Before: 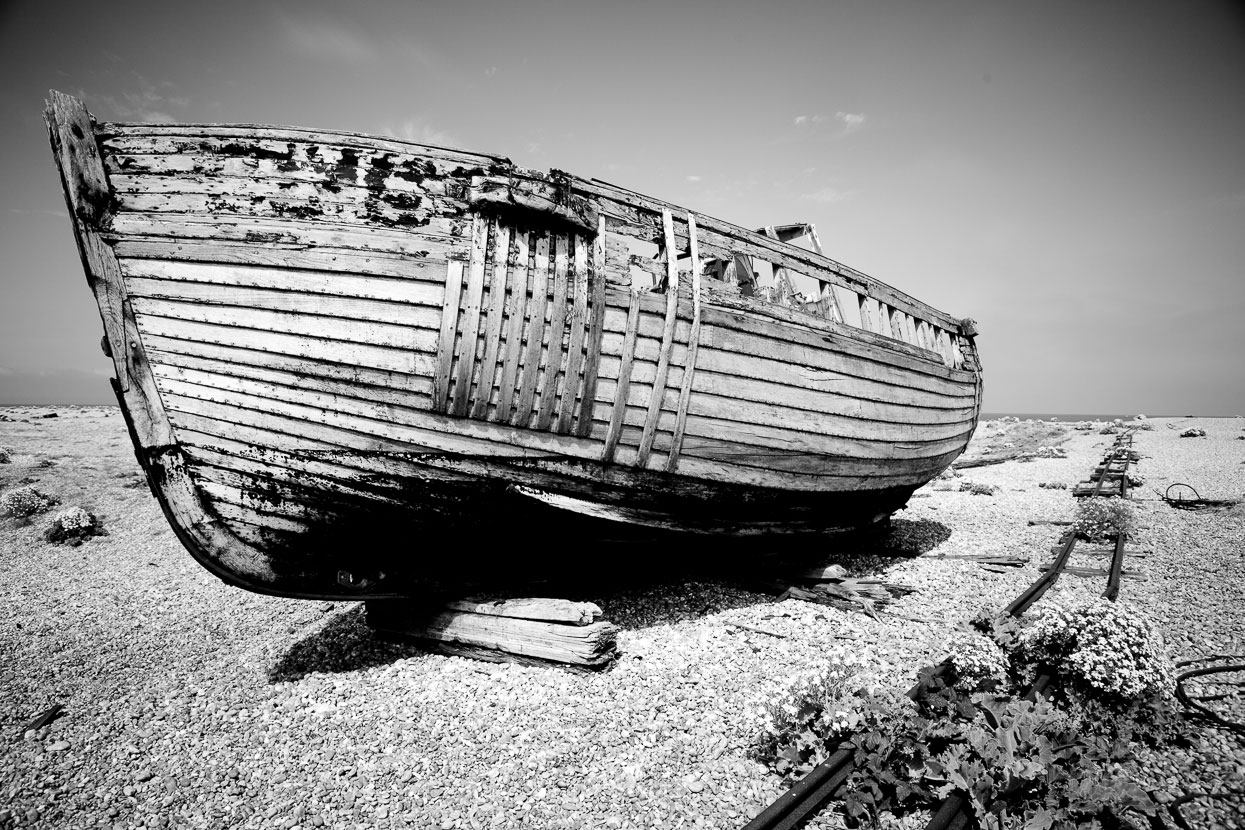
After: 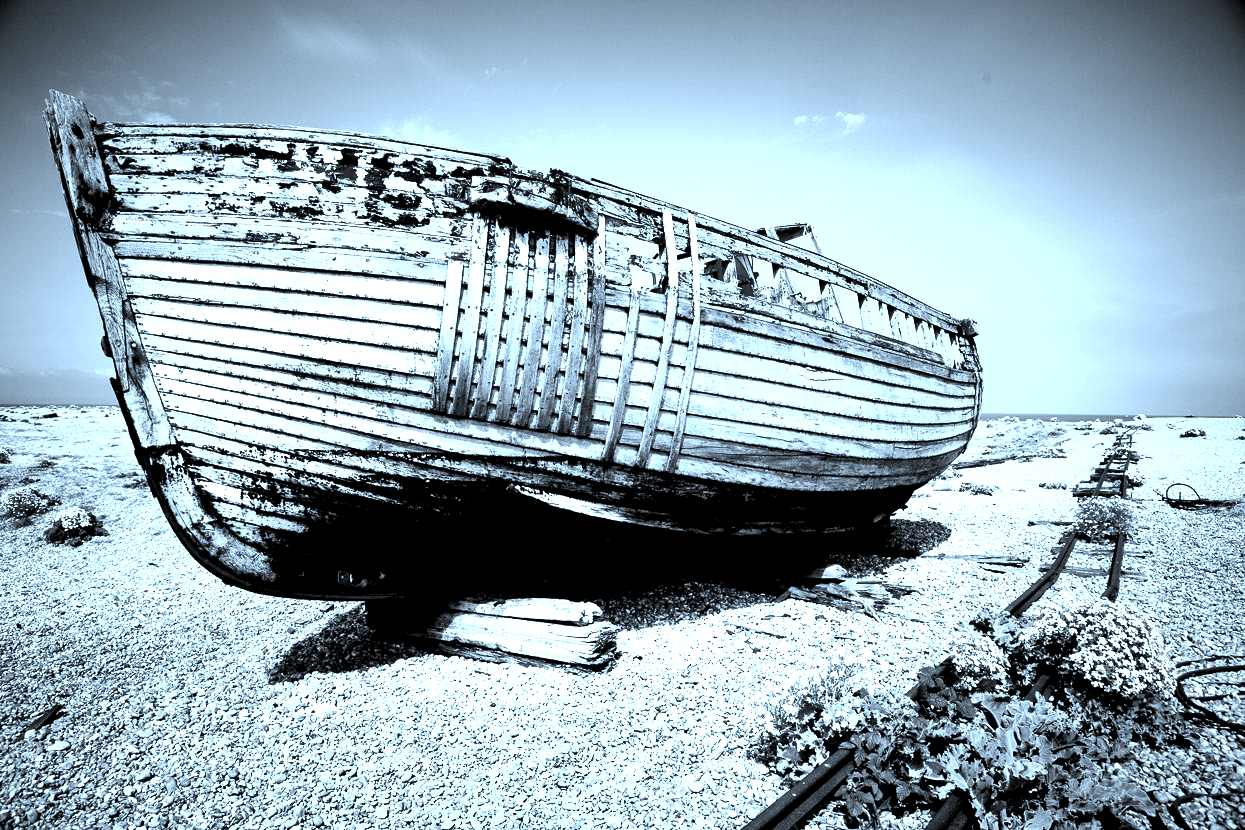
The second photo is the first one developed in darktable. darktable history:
exposure: black level correction 0, exposure 0.699 EV, compensate exposure bias true, compensate highlight preservation false
shadows and highlights: radius 133.75, soften with gaussian
levels: levels [0.062, 0.494, 0.925]
color correction: highlights a* -8.94, highlights b* -23.63
